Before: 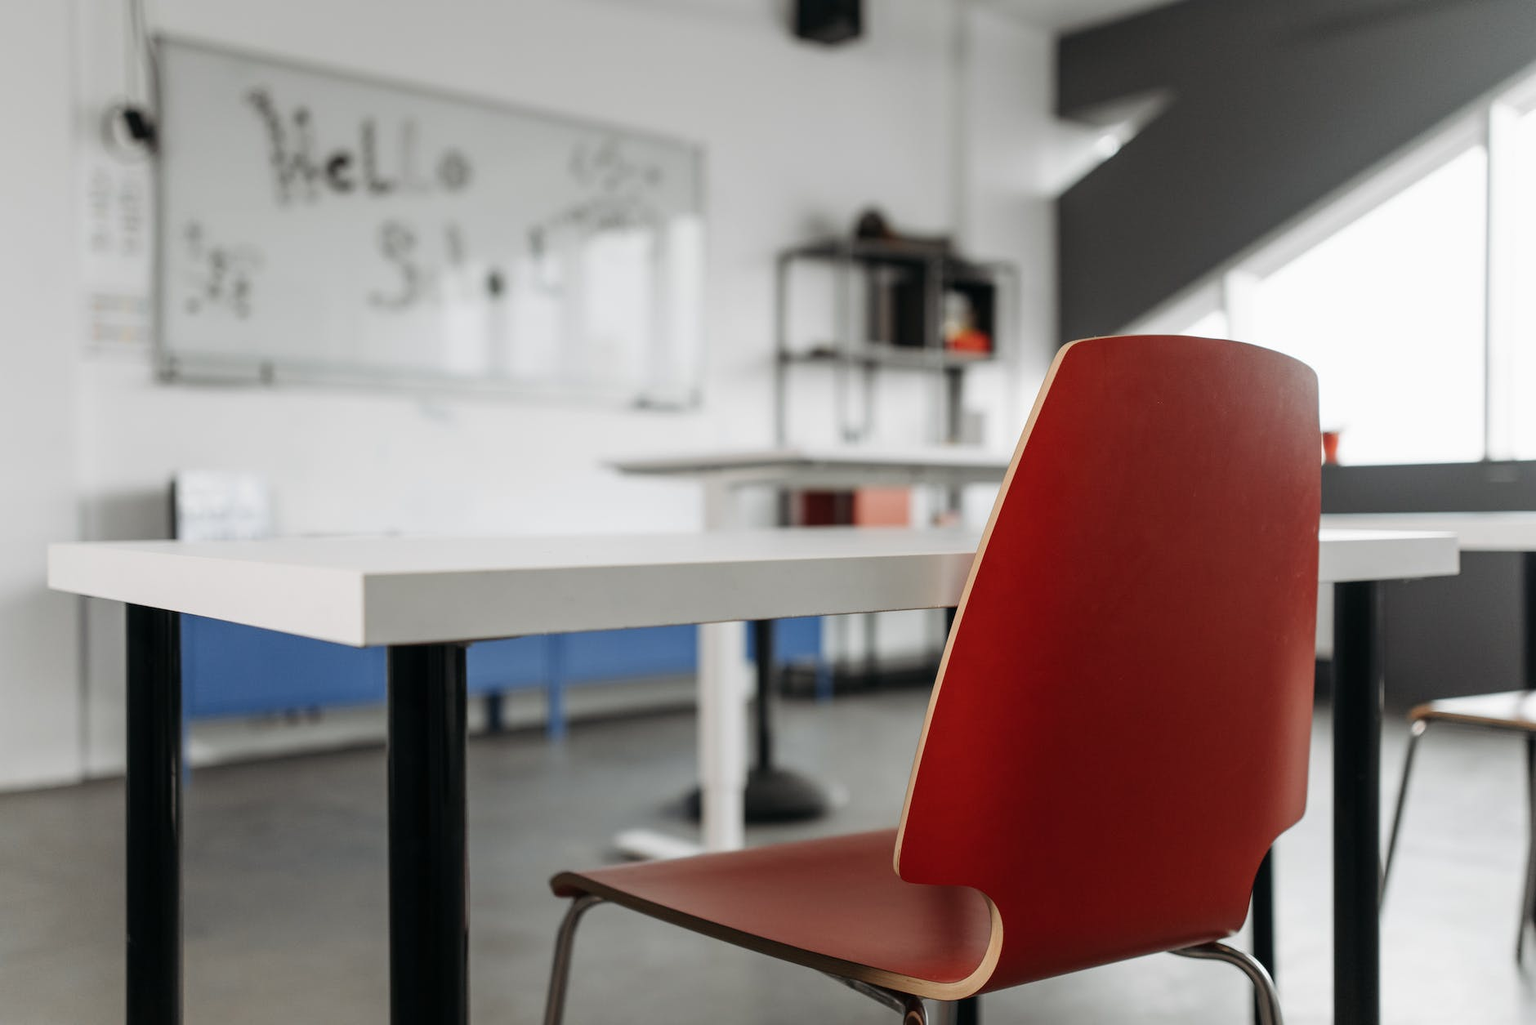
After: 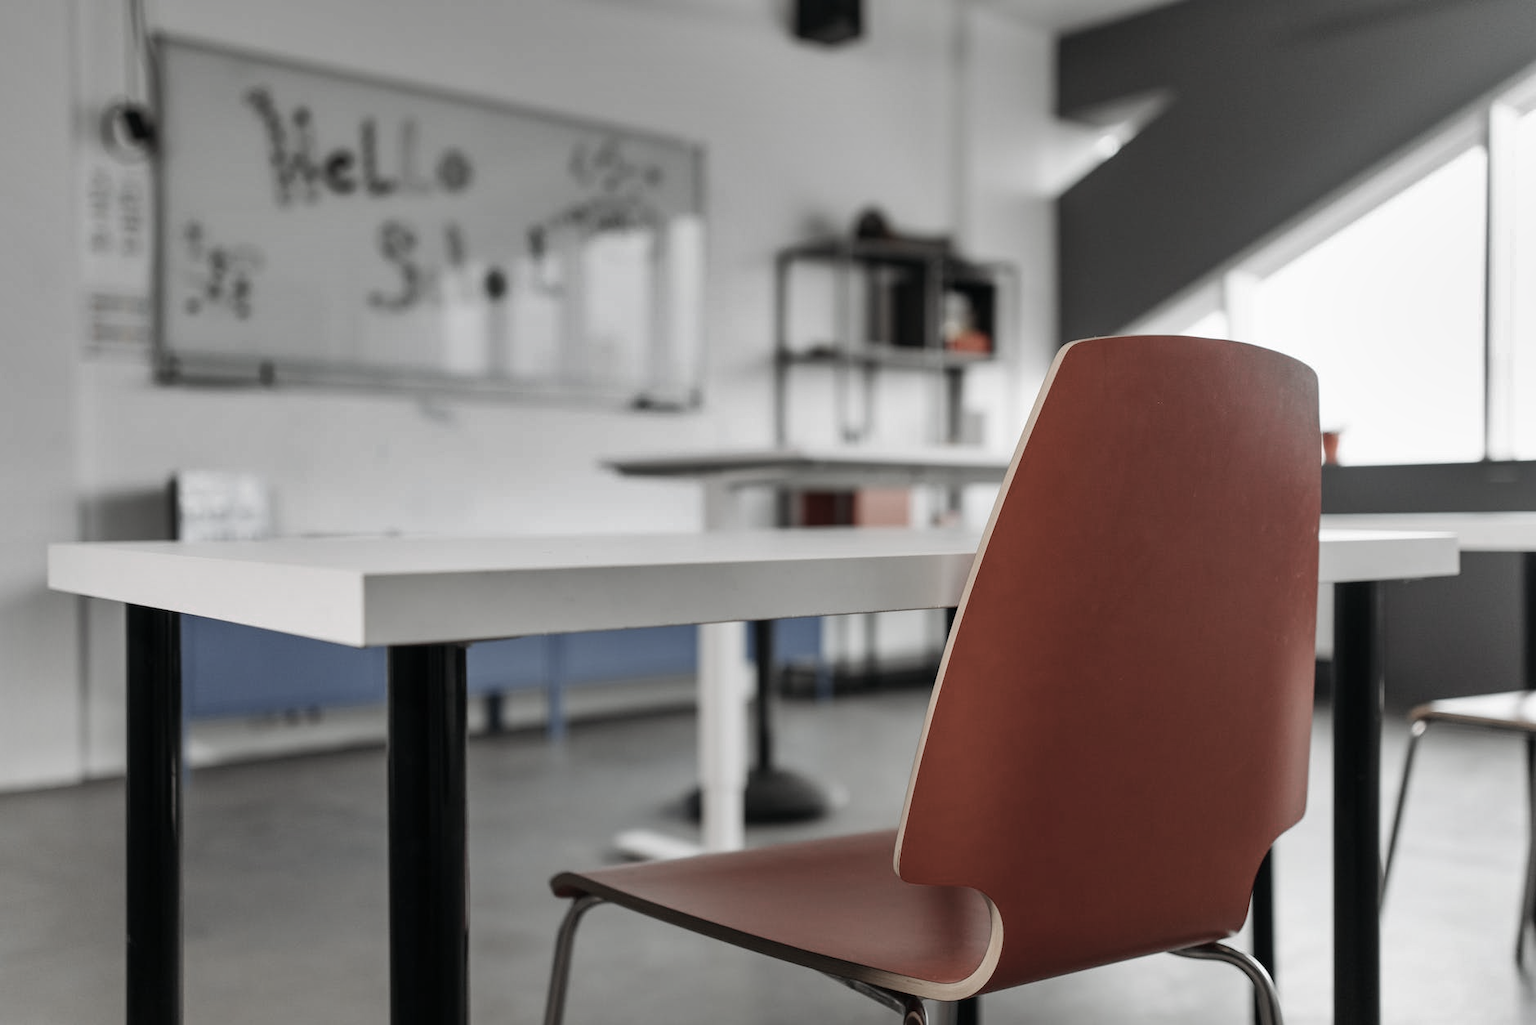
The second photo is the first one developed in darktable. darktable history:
shadows and highlights: radius 108.52, shadows 40.68, highlights -72.88, low approximation 0.01, soften with gaussian
color zones: curves: ch0 [(0, 0.6) (0.129, 0.508) (0.193, 0.483) (0.429, 0.5) (0.571, 0.5) (0.714, 0.5) (0.857, 0.5) (1, 0.6)]; ch1 [(0, 0.481) (0.112, 0.245) (0.213, 0.223) (0.429, 0.233) (0.571, 0.231) (0.683, 0.242) (0.857, 0.296) (1, 0.481)]
